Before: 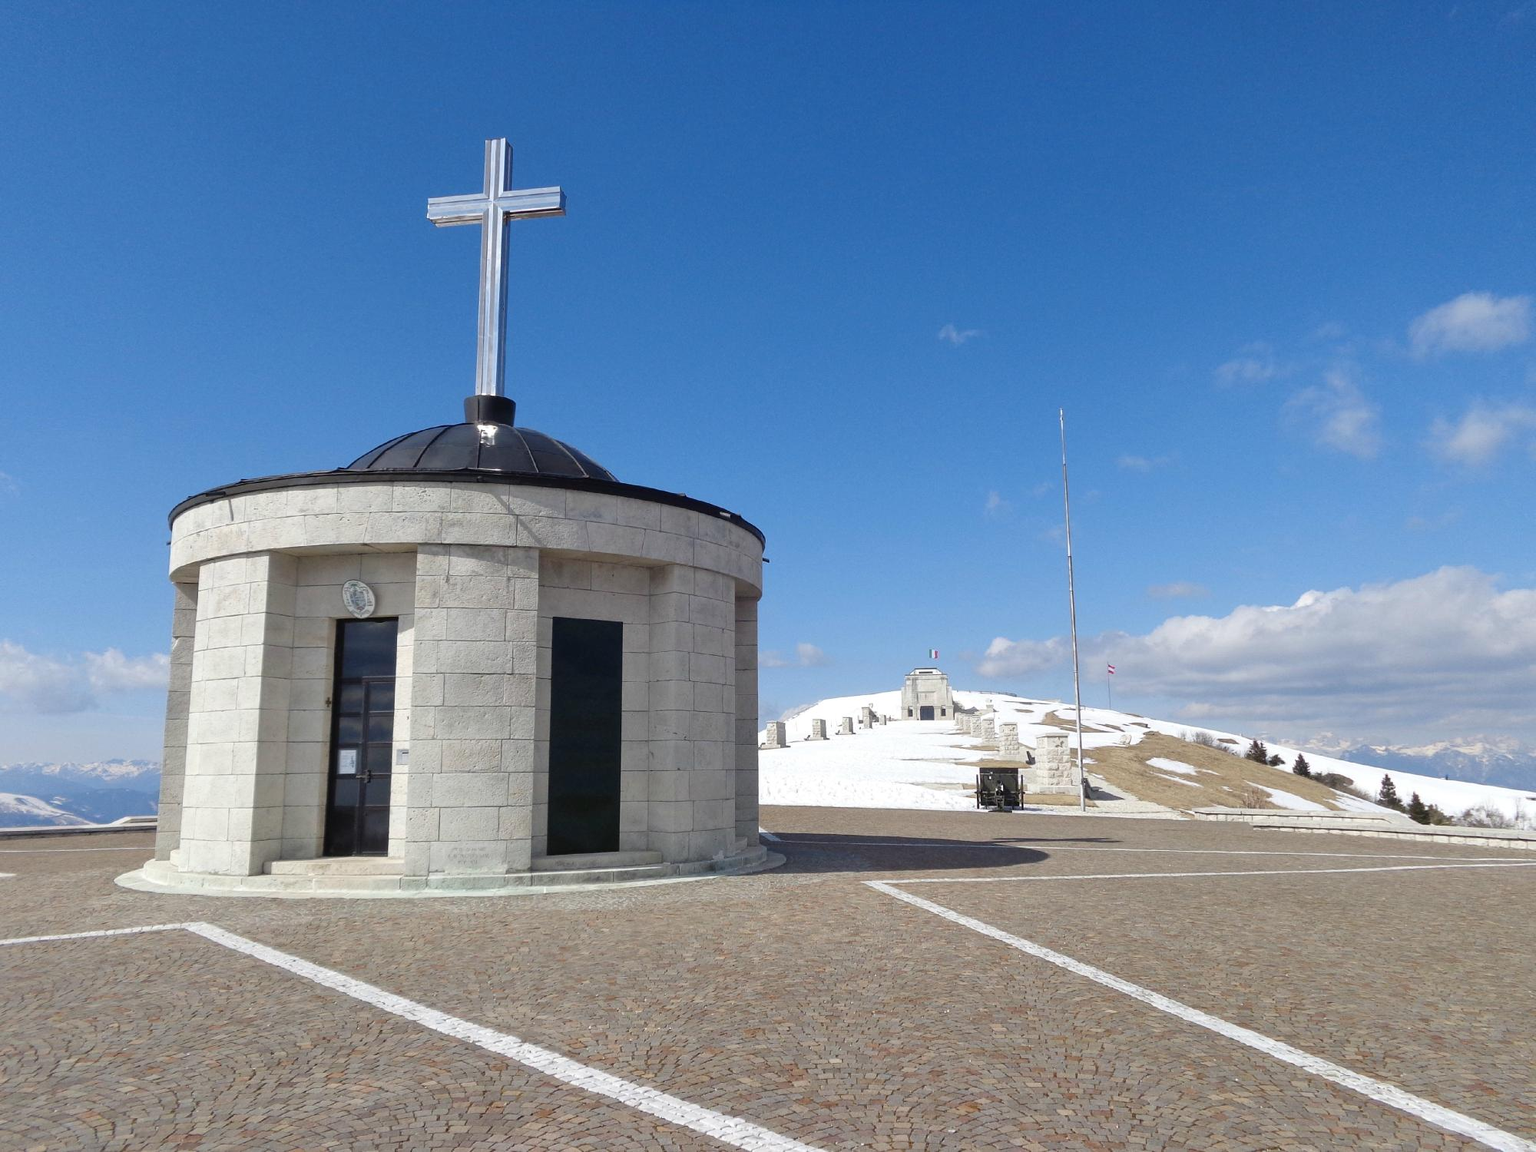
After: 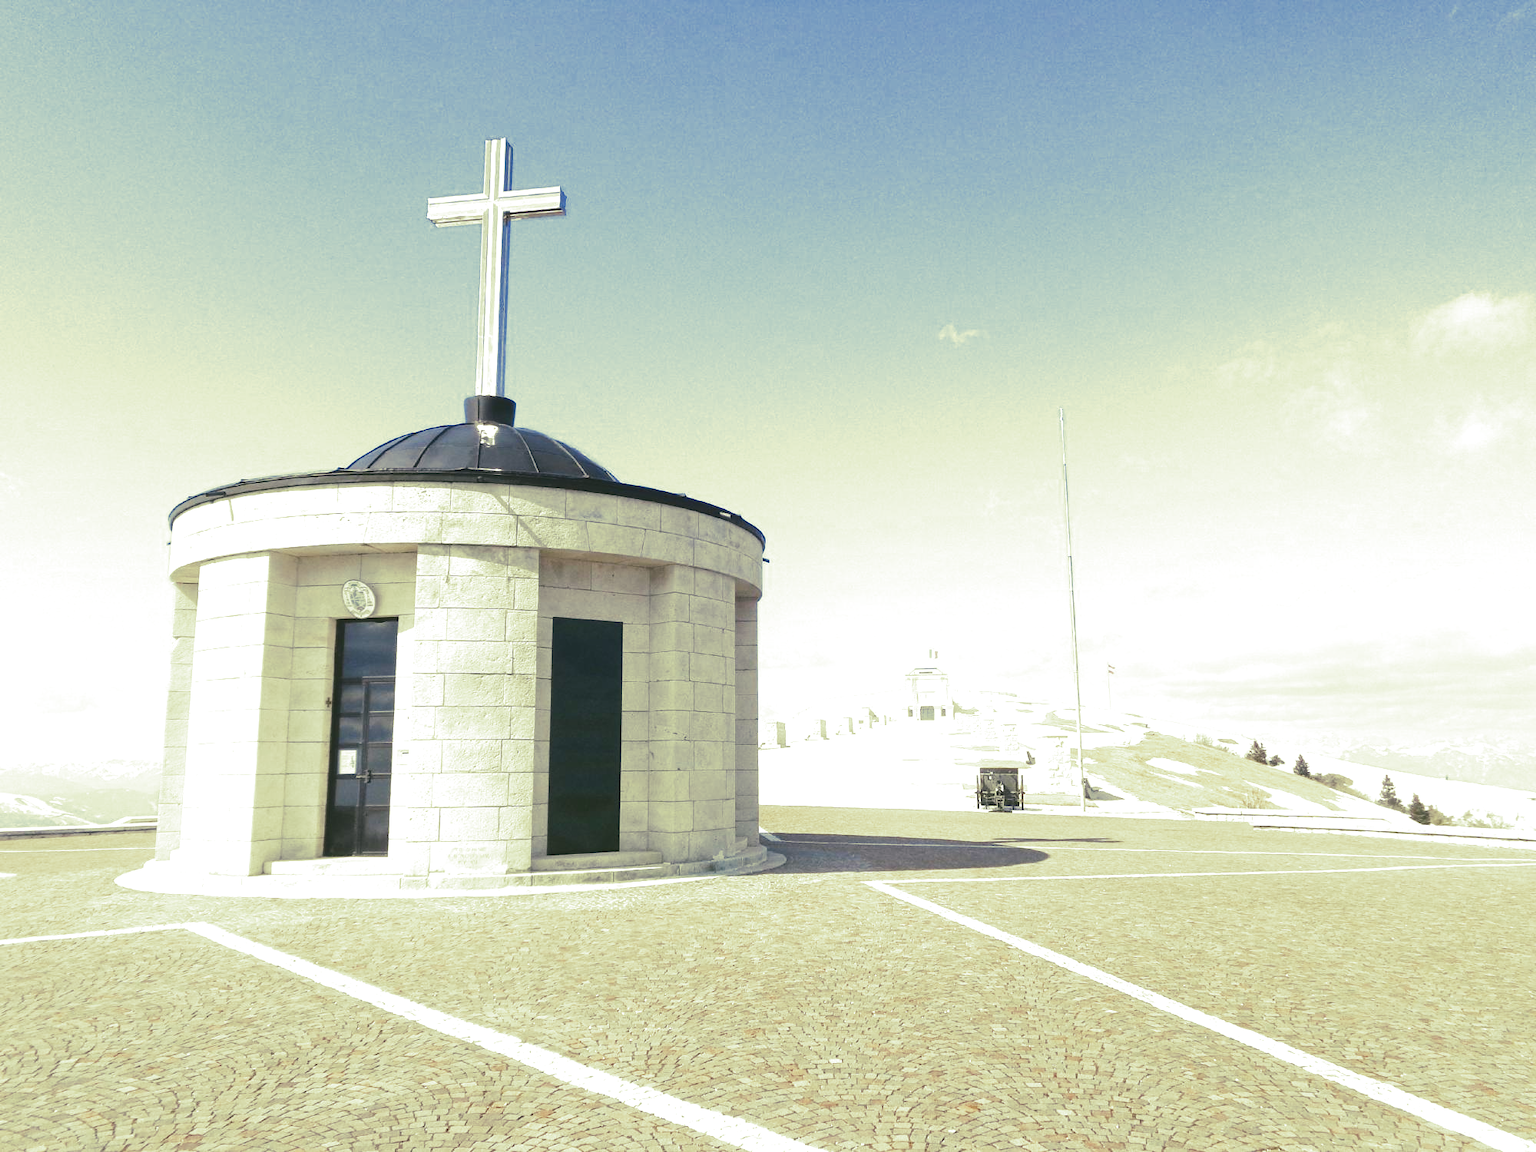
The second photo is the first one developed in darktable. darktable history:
exposure: black level correction -0.005, exposure 1.002 EV, compensate highlight preservation false
color correction: highlights a* 4.02, highlights b* 4.98, shadows a* -7.55, shadows b* 4.98
shadows and highlights: shadows -70, highlights 35, soften with gaussian
split-toning: shadows › hue 290.82°, shadows › saturation 0.34, highlights › saturation 0.38, balance 0, compress 50%
